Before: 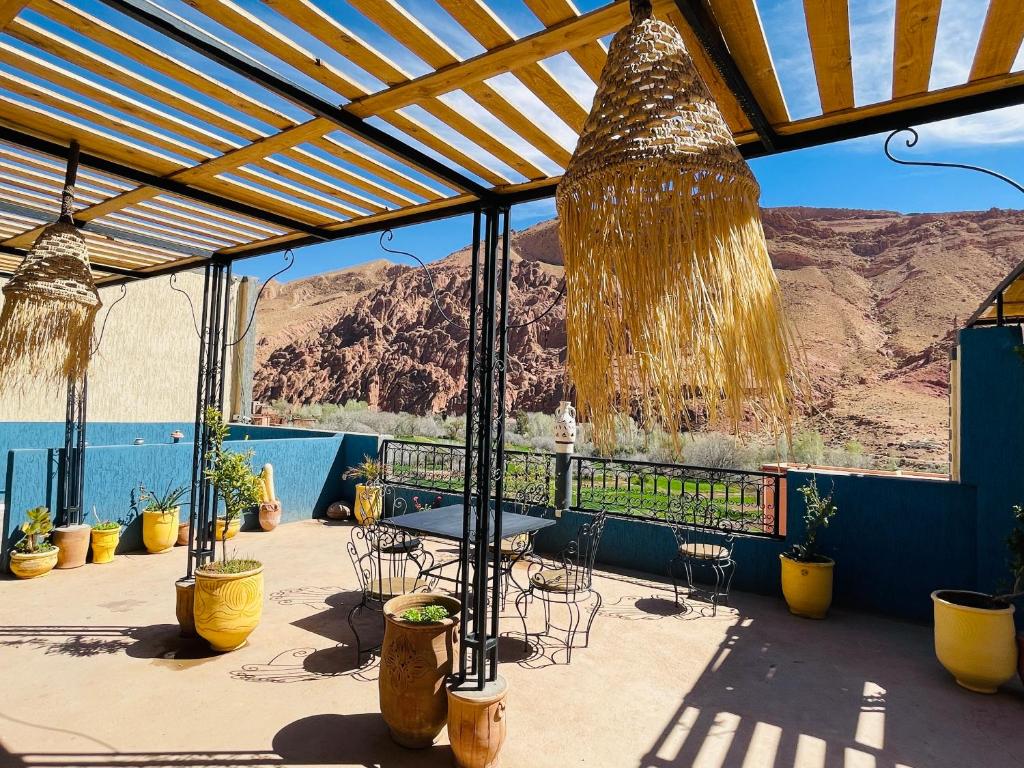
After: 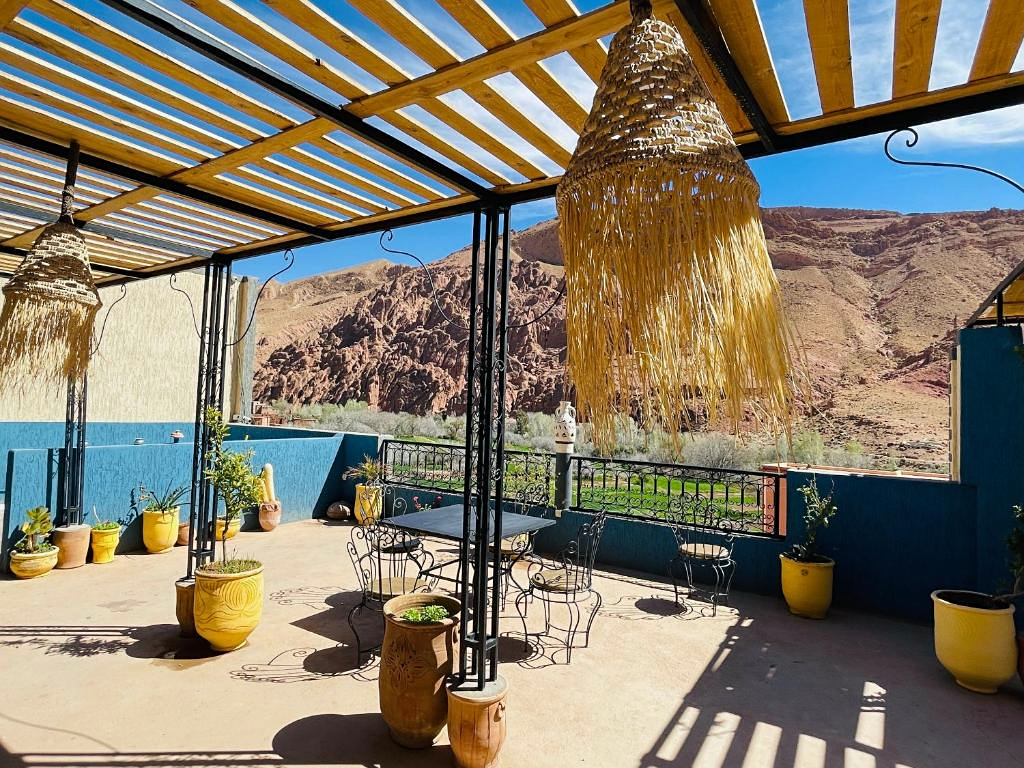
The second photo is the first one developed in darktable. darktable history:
white balance: red 0.978, blue 0.999
sharpen: amount 0.2
